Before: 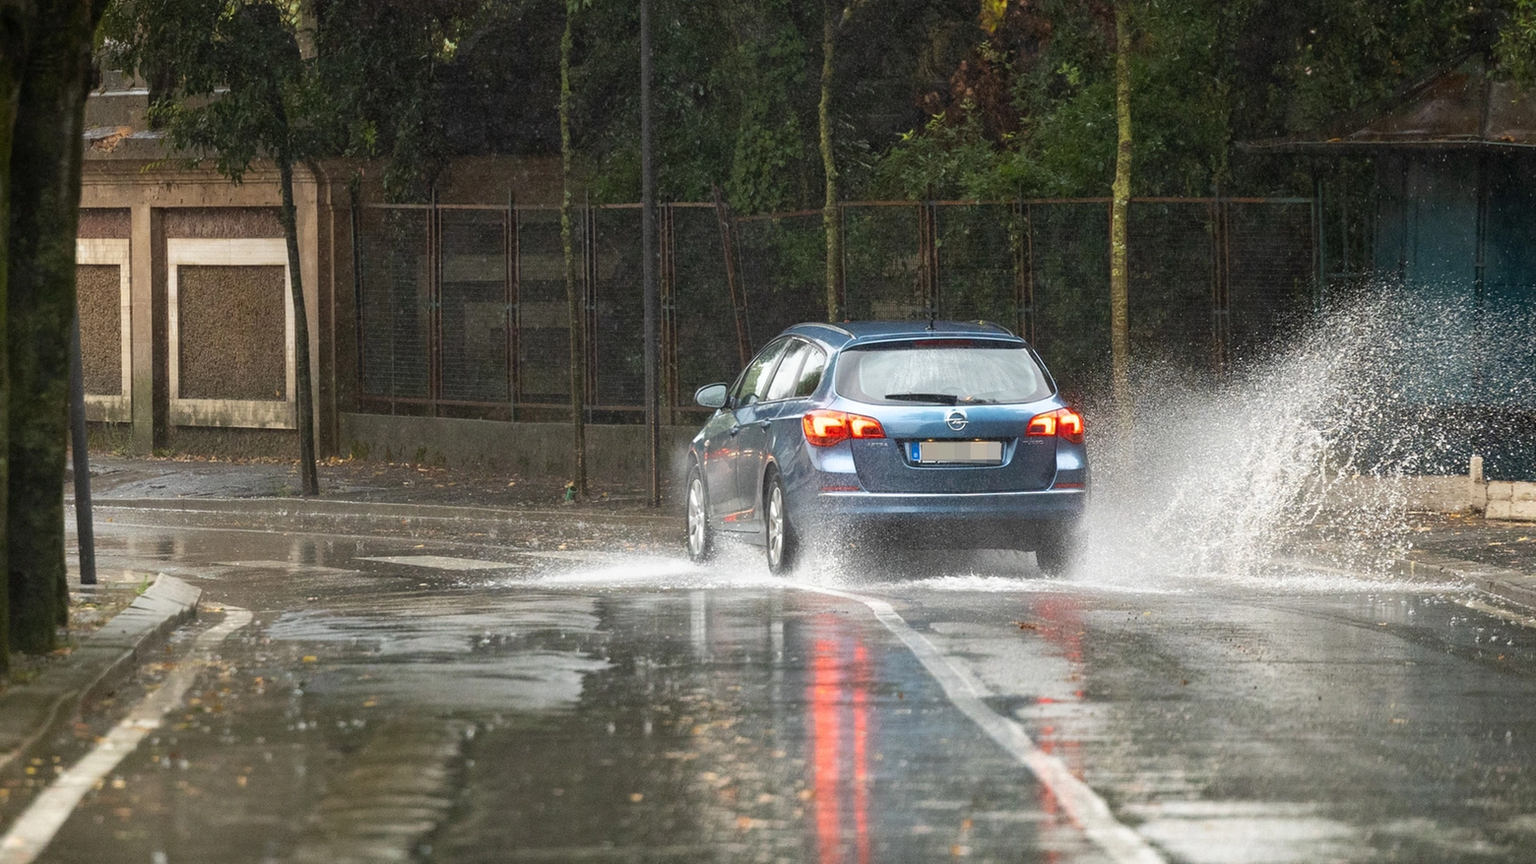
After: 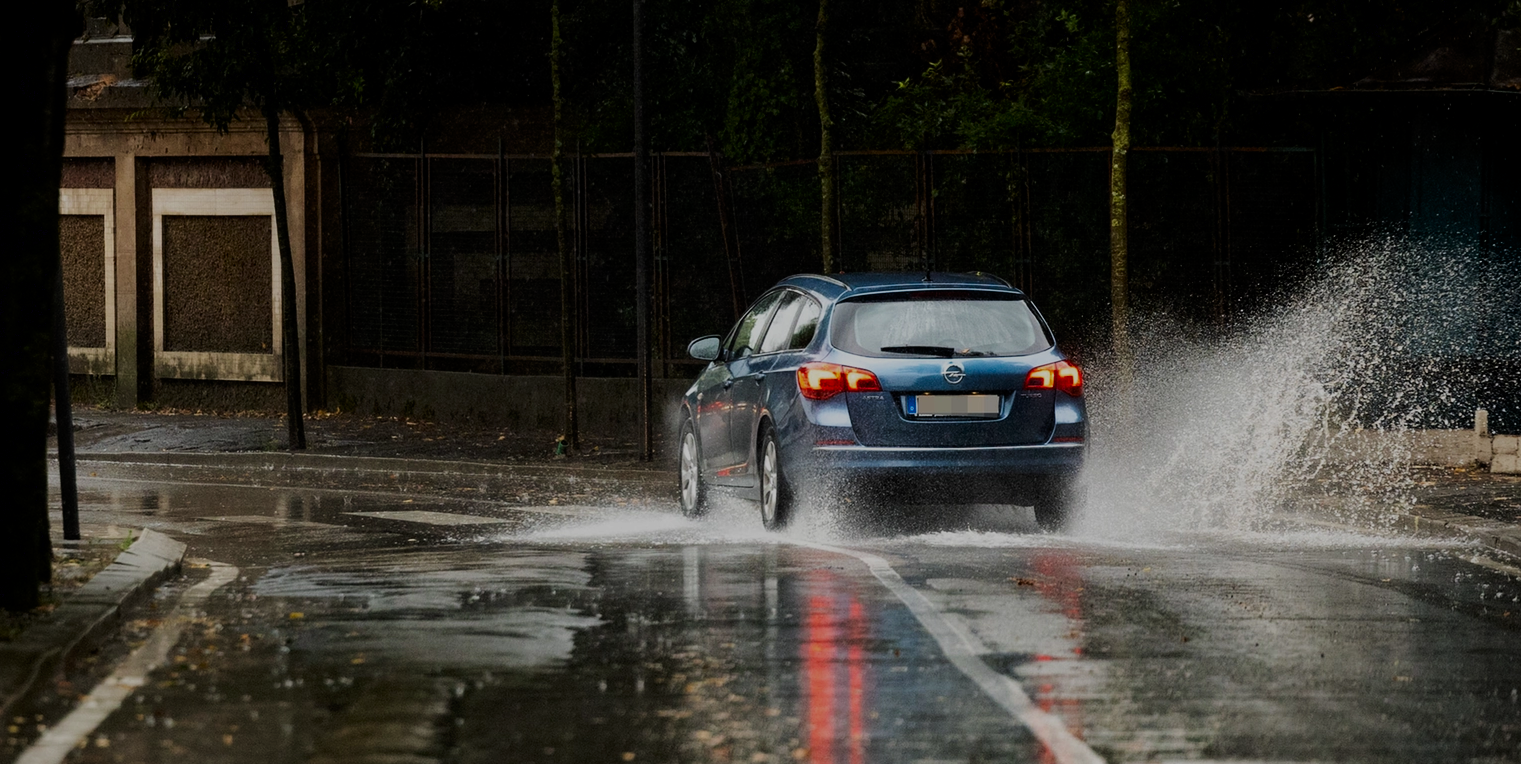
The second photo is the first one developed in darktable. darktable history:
crop: left 1.172%, top 6.157%, right 1.294%, bottom 6.786%
tone curve: curves: ch0 [(0, 0) (0.153, 0.06) (1, 1)], preserve colors none
vignetting: fall-off start 84.22%, fall-off radius 80.25%, width/height ratio 1.218
exposure: black level correction 0.011, exposure -0.471 EV, compensate exposure bias true, compensate highlight preservation false
filmic rgb: black relative exposure -7.65 EV, white relative exposure 4.56 EV, hardness 3.61, contrast 1.053
shadows and highlights: shadows -30.99, highlights 30.72
